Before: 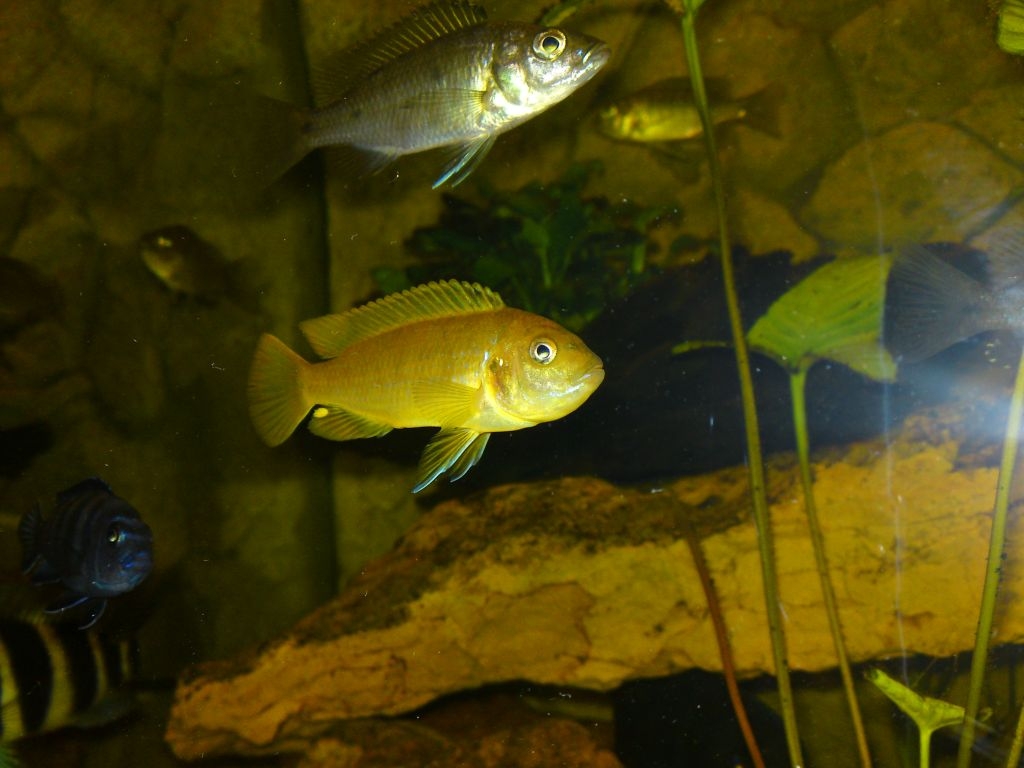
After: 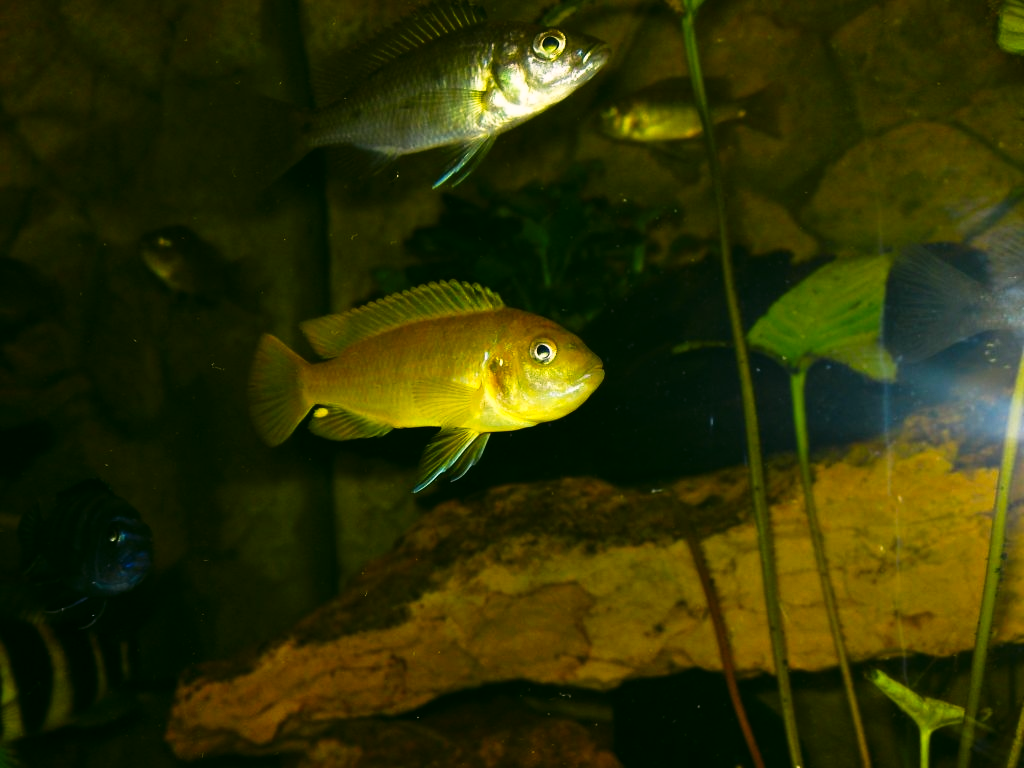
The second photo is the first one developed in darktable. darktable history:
tone equalizer: on, module defaults
tone curve: curves: ch0 [(0, 0) (0.003, 0.004) (0.011, 0.009) (0.025, 0.017) (0.044, 0.029) (0.069, 0.04) (0.1, 0.051) (0.136, 0.07) (0.177, 0.095) (0.224, 0.131) (0.277, 0.179) (0.335, 0.237) (0.399, 0.302) (0.468, 0.386) (0.543, 0.471) (0.623, 0.576) (0.709, 0.699) (0.801, 0.817) (0.898, 0.917) (1, 1)], preserve colors none
color correction: highlights a* 4.02, highlights b* 4.98, shadows a* -7.55, shadows b* 4.98
